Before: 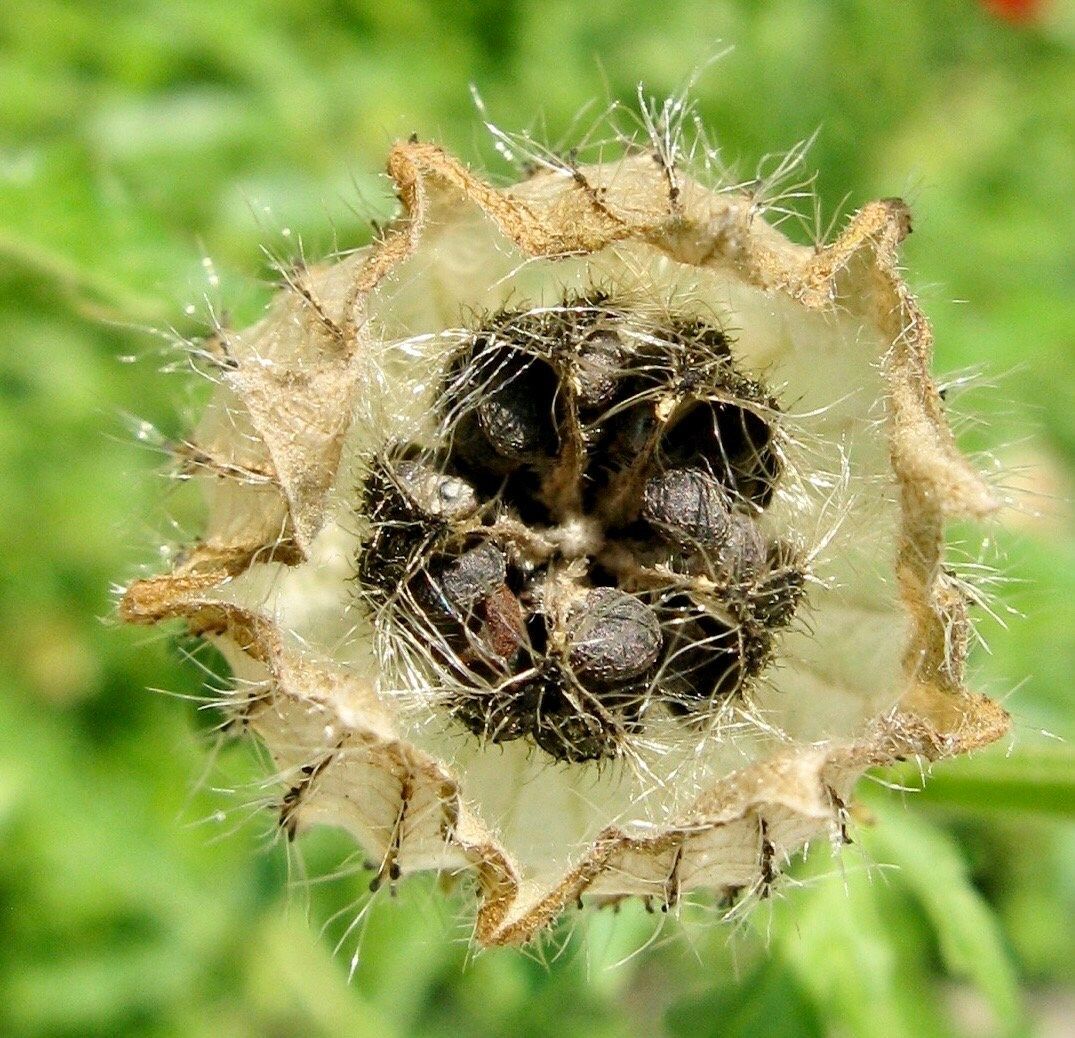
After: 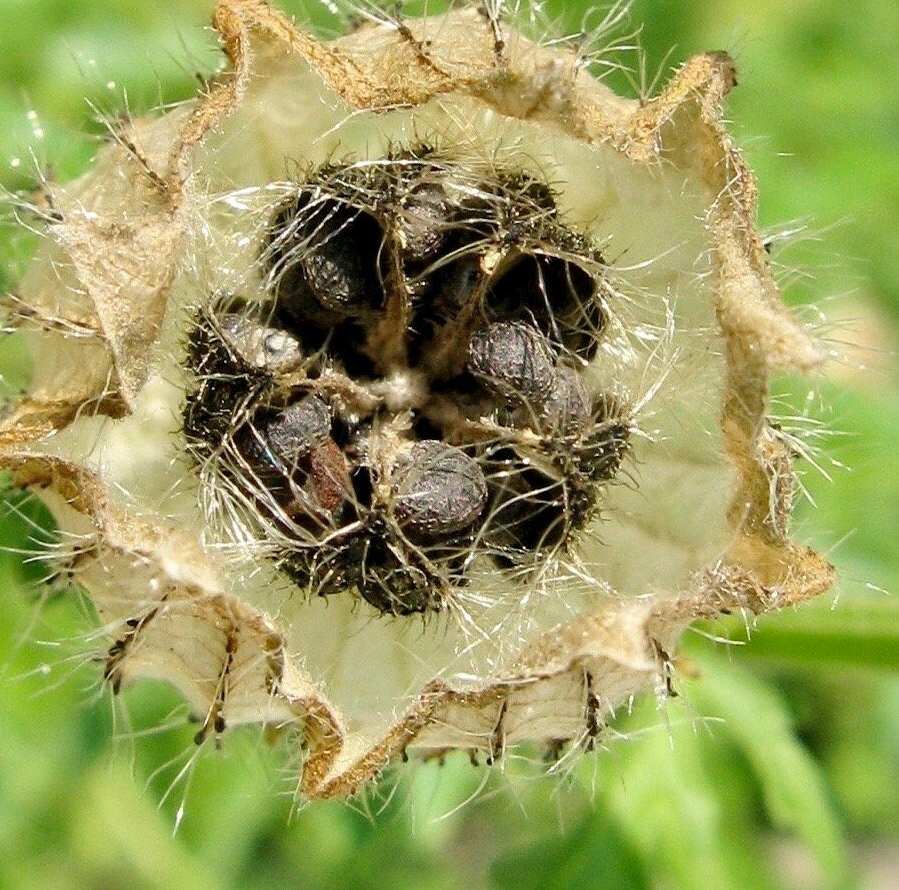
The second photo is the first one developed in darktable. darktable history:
crop: left 16.315%, top 14.246%
shadows and highlights: shadows 25, highlights -25
